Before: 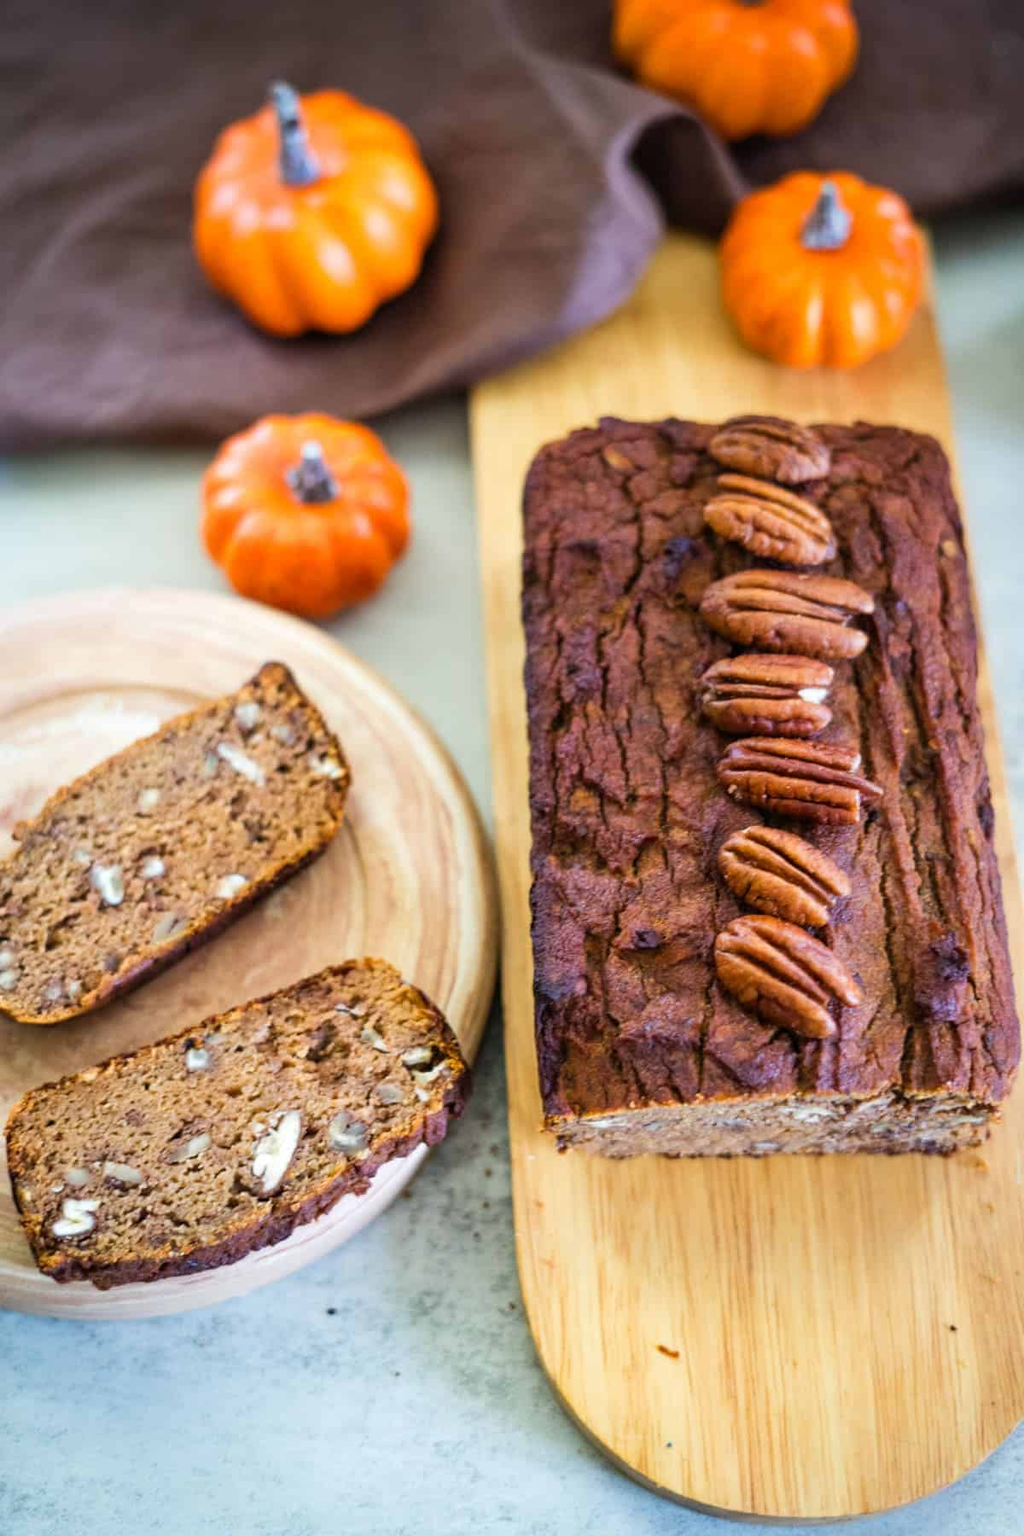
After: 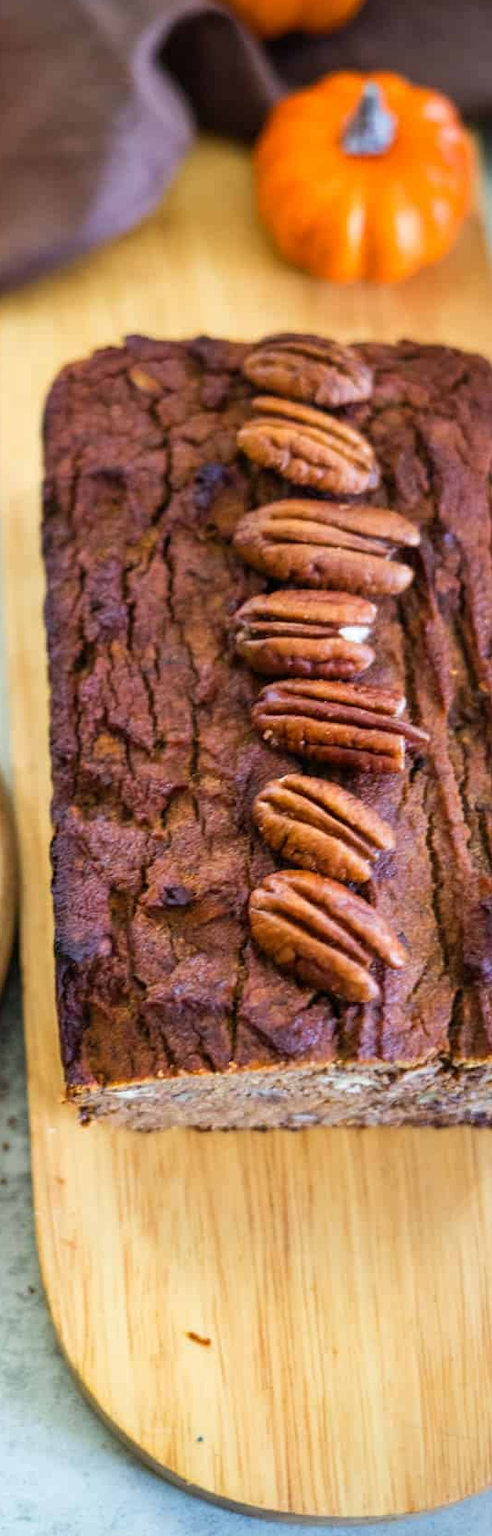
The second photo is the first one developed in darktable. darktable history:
crop: left 47.194%, top 6.855%, right 8%
